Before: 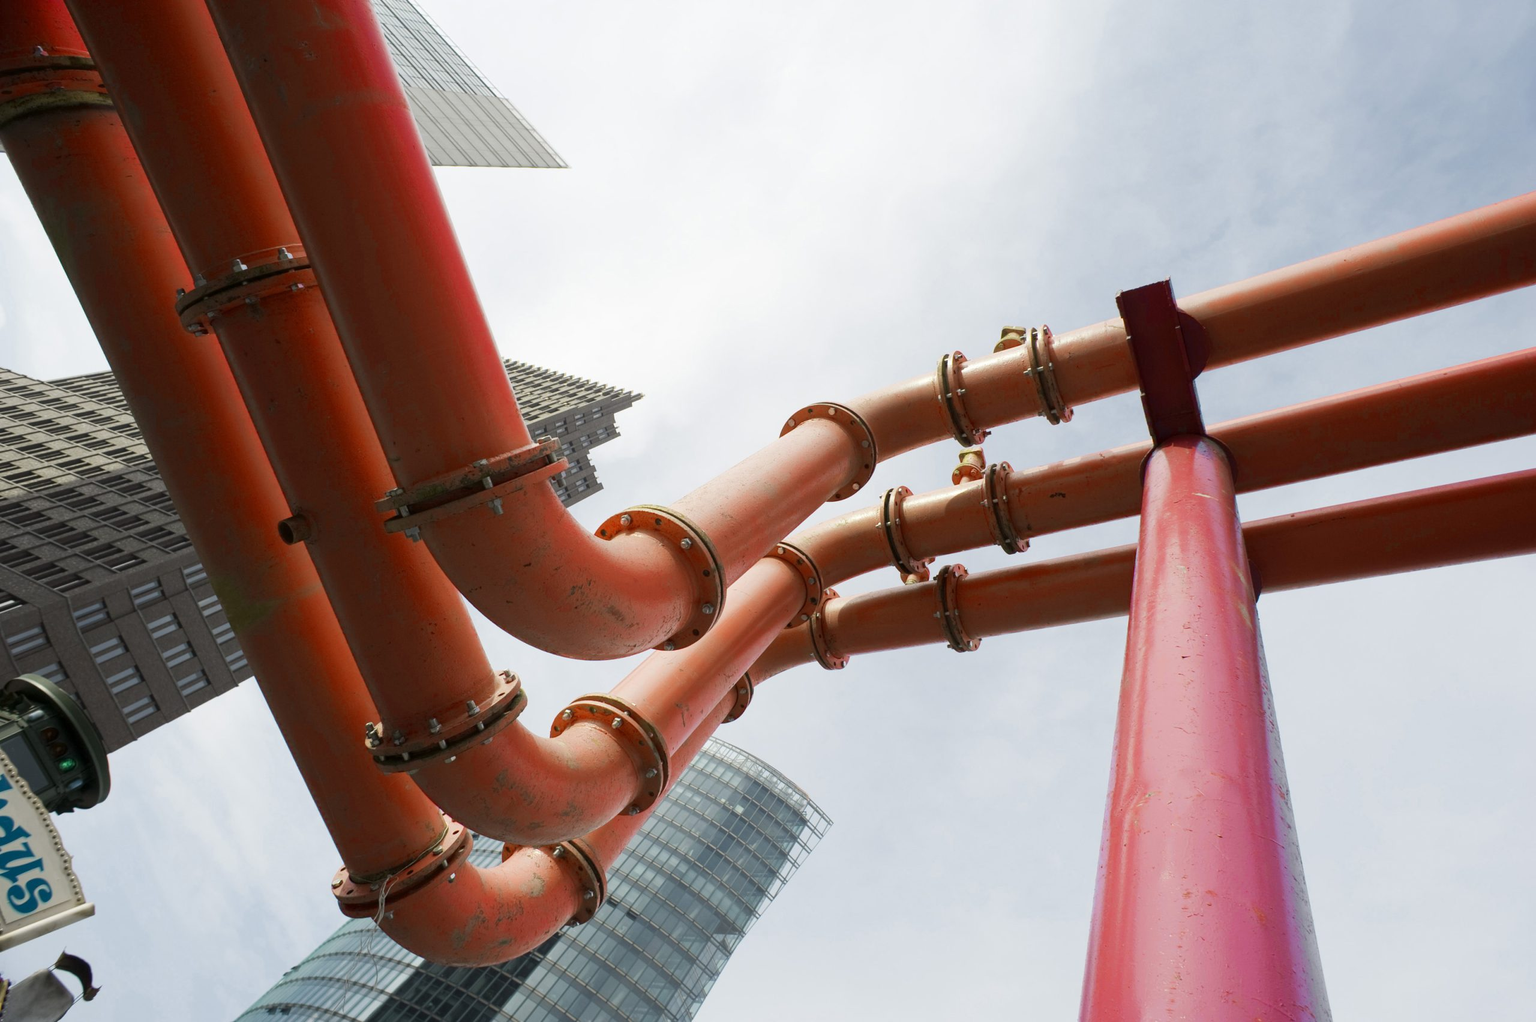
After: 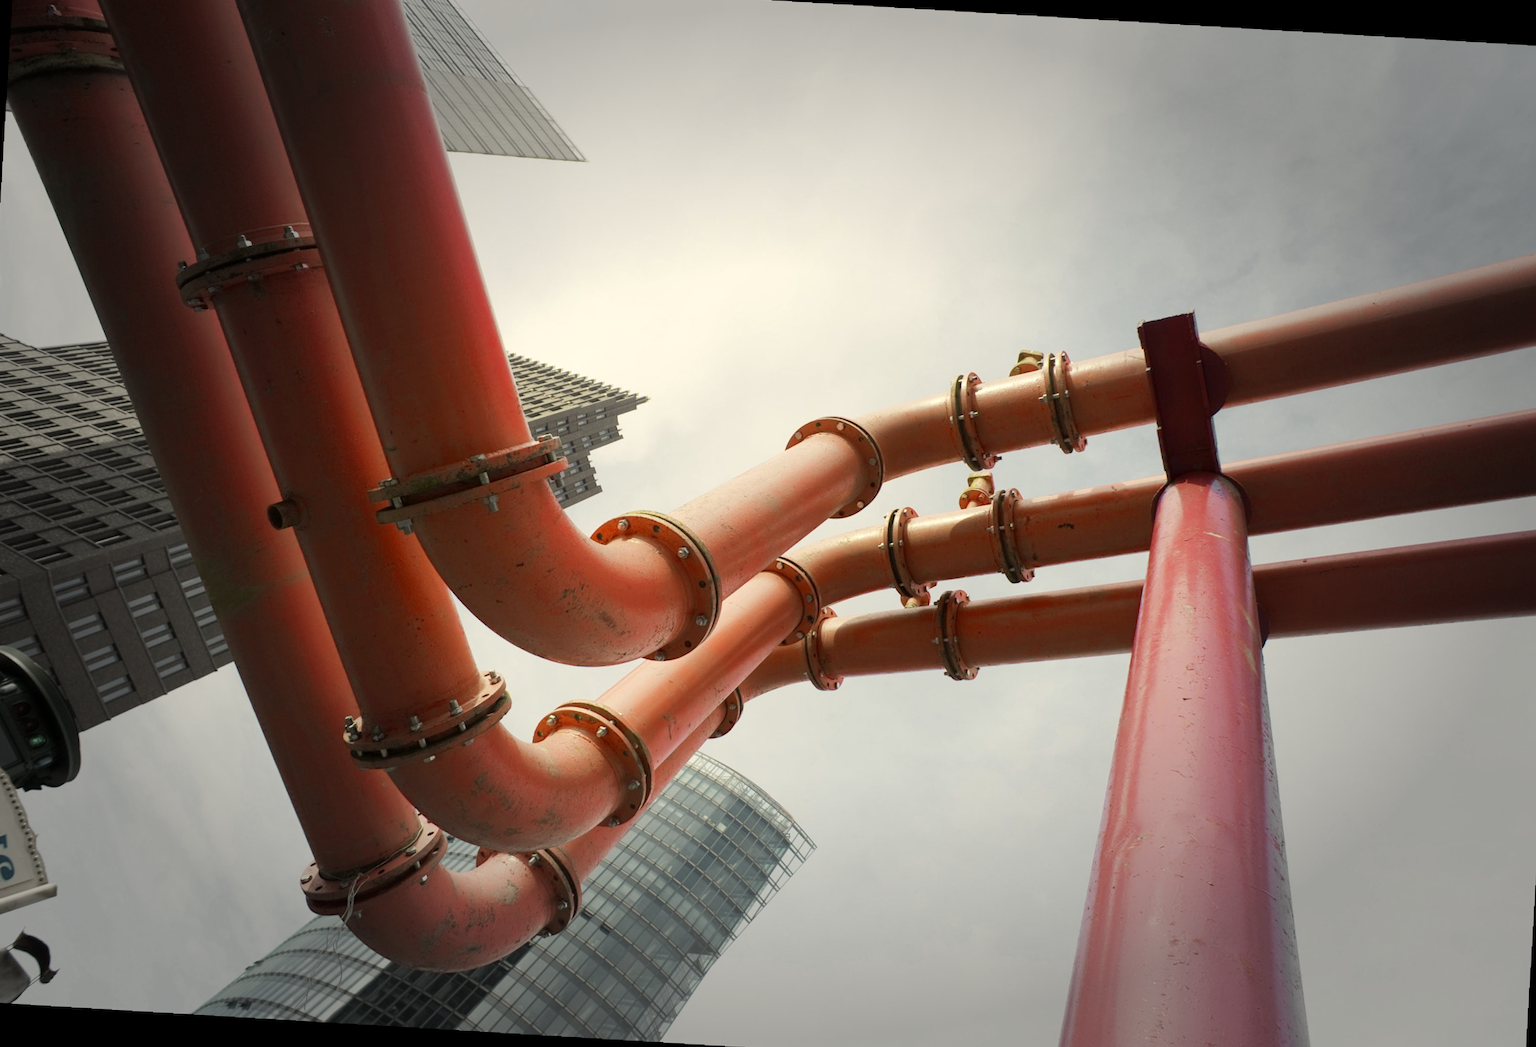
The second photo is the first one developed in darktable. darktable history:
vignetting: fall-off start 48.41%, automatic ratio true, width/height ratio 1.29, unbound false
exposure: compensate highlight preservation false
crop and rotate: angle -1.69°
white balance: red 1.029, blue 0.92
rotate and perspective: rotation 1.72°, automatic cropping off
